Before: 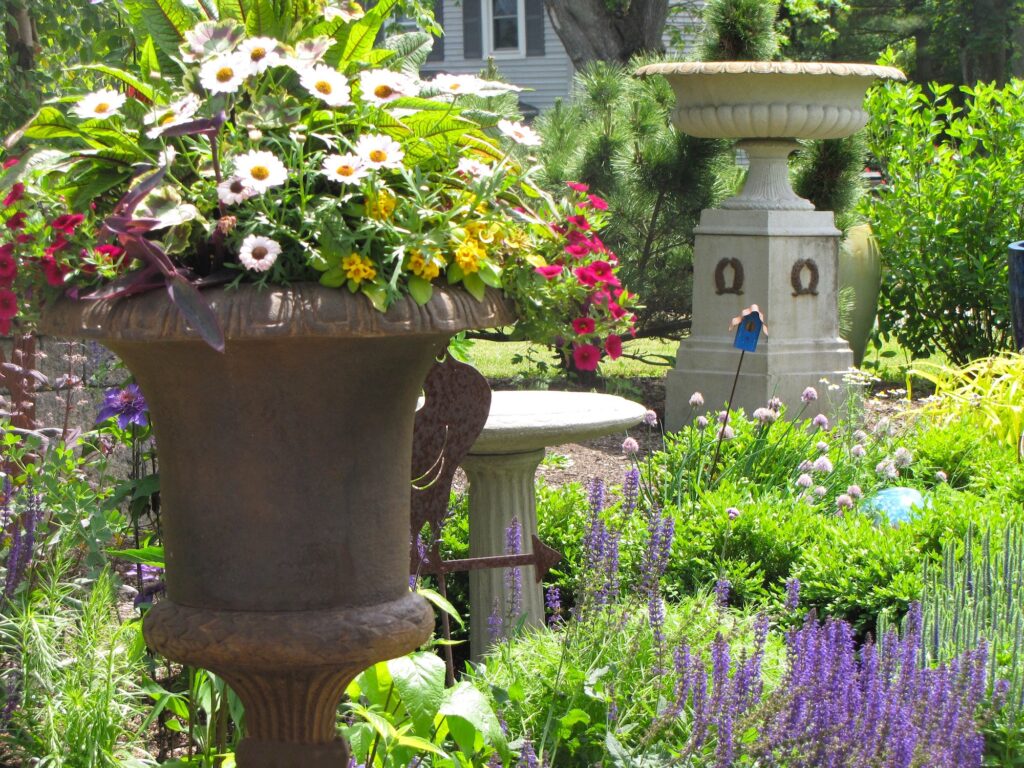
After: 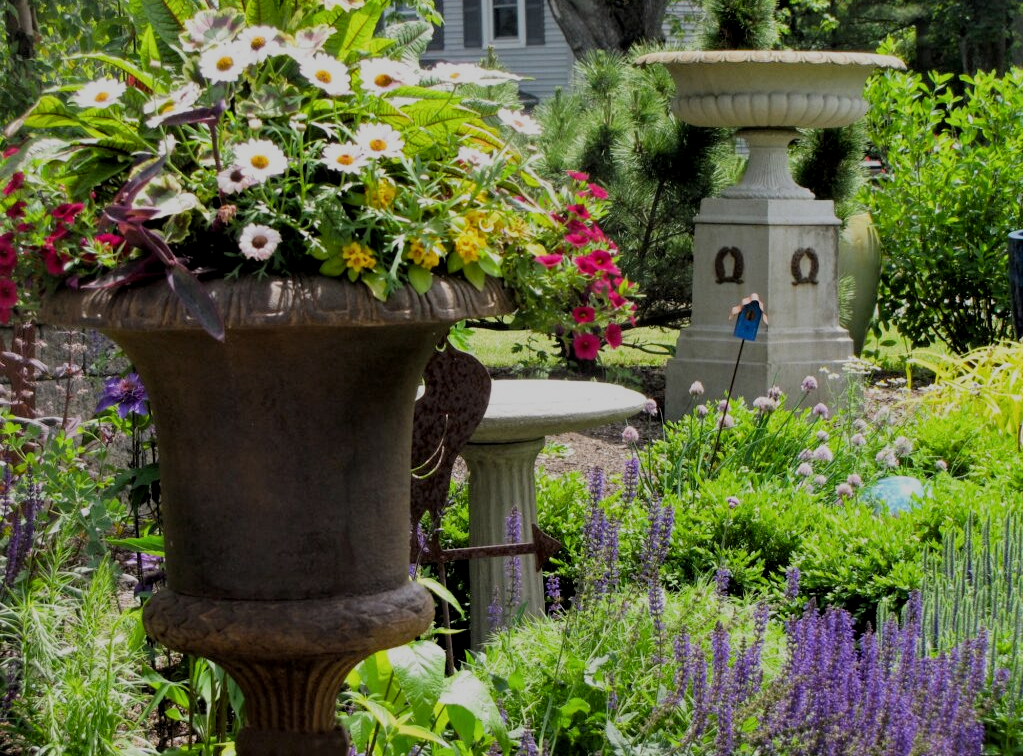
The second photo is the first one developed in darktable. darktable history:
crop: top 1.543%, right 0.04%
filmic rgb: black relative exposure -7.65 EV, white relative exposure 4.56 EV, hardness 3.61, contrast 1.059
exposure: black level correction 0.011, exposure -0.471 EV, compensate highlight preservation false
local contrast: highlights 105%, shadows 98%, detail 119%, midtone range 0.2
